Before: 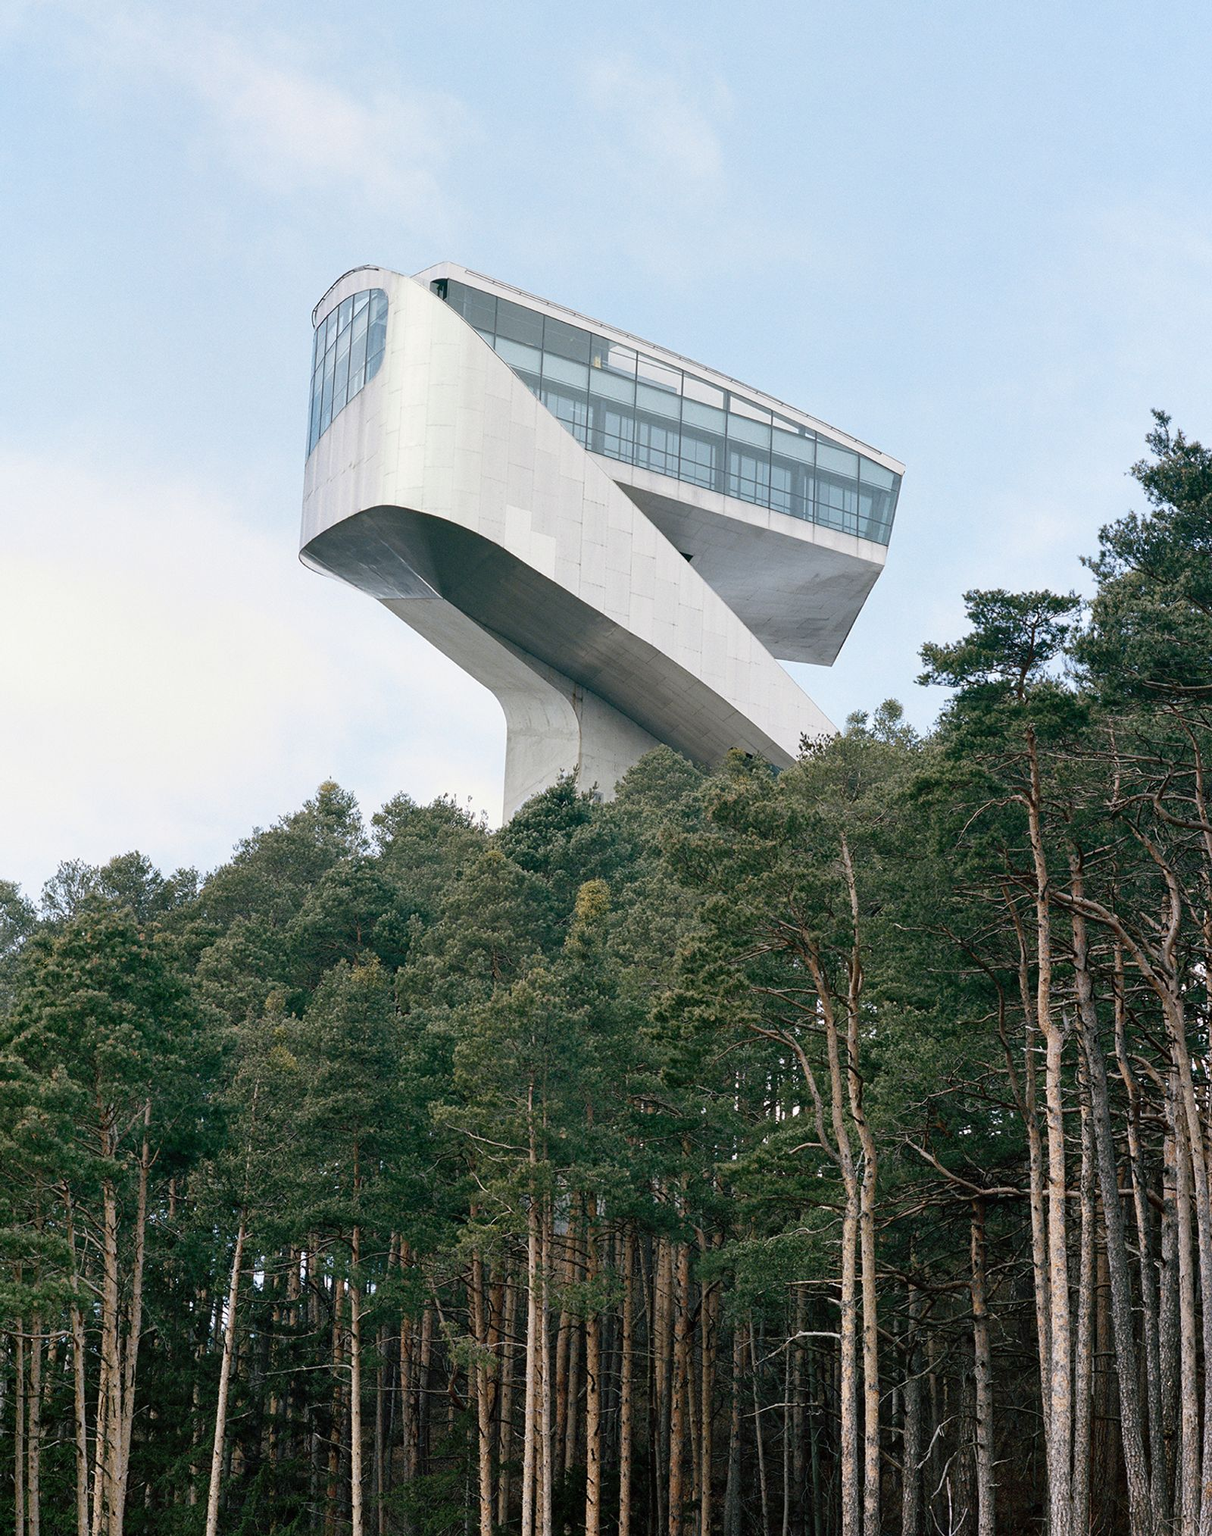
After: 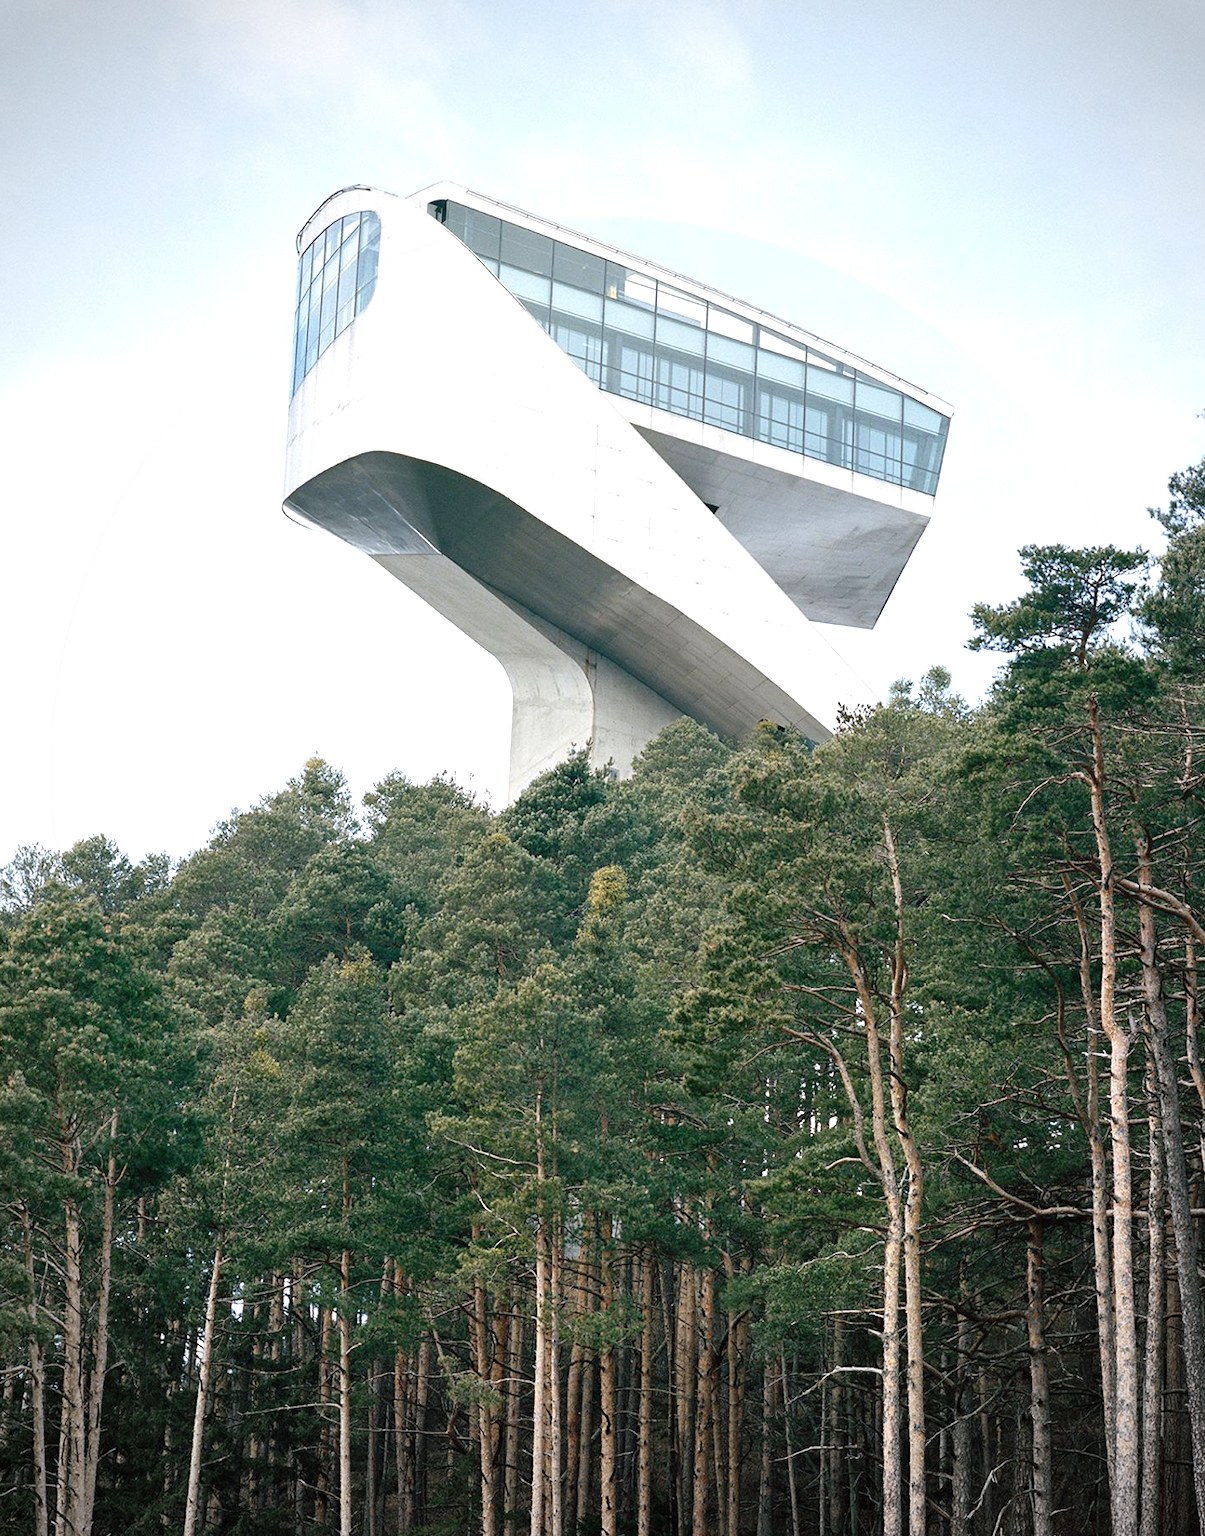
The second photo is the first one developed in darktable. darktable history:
crop: left 3.708%, top 6.417%, right 6.585%, bottom 3.305%
exposure: black level correction 0, exposure 0.704 EV, compensate exposure bias true, compensate highlight preservation false
vignetting: fall-off start 71.77%, unbound false
